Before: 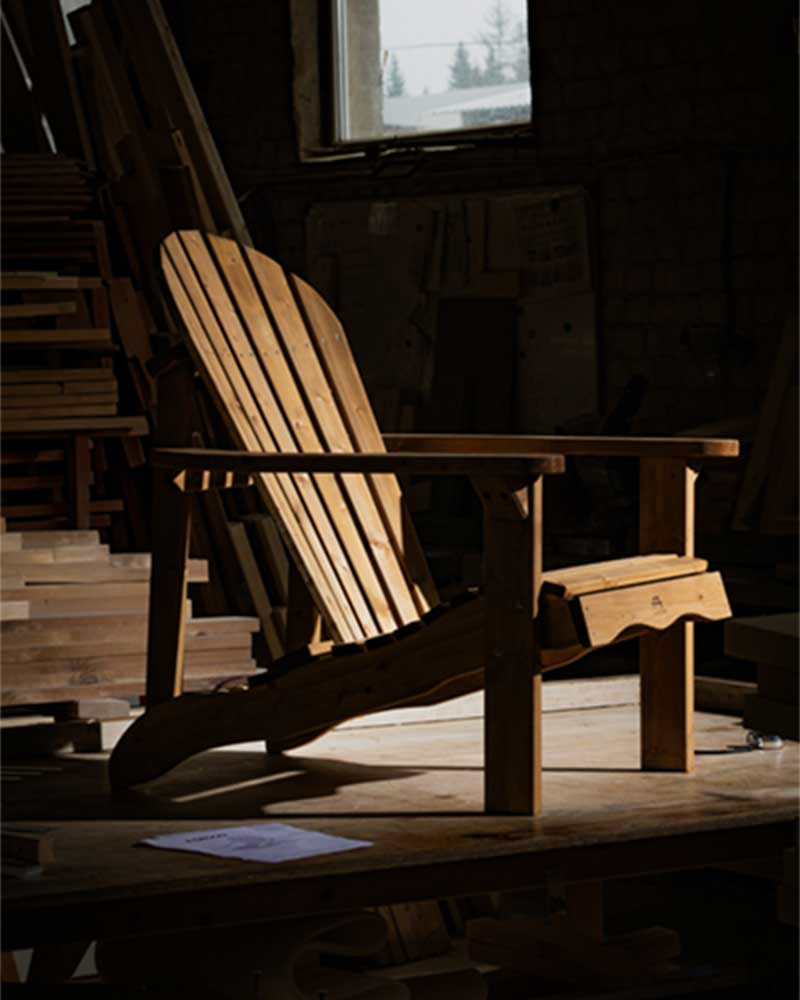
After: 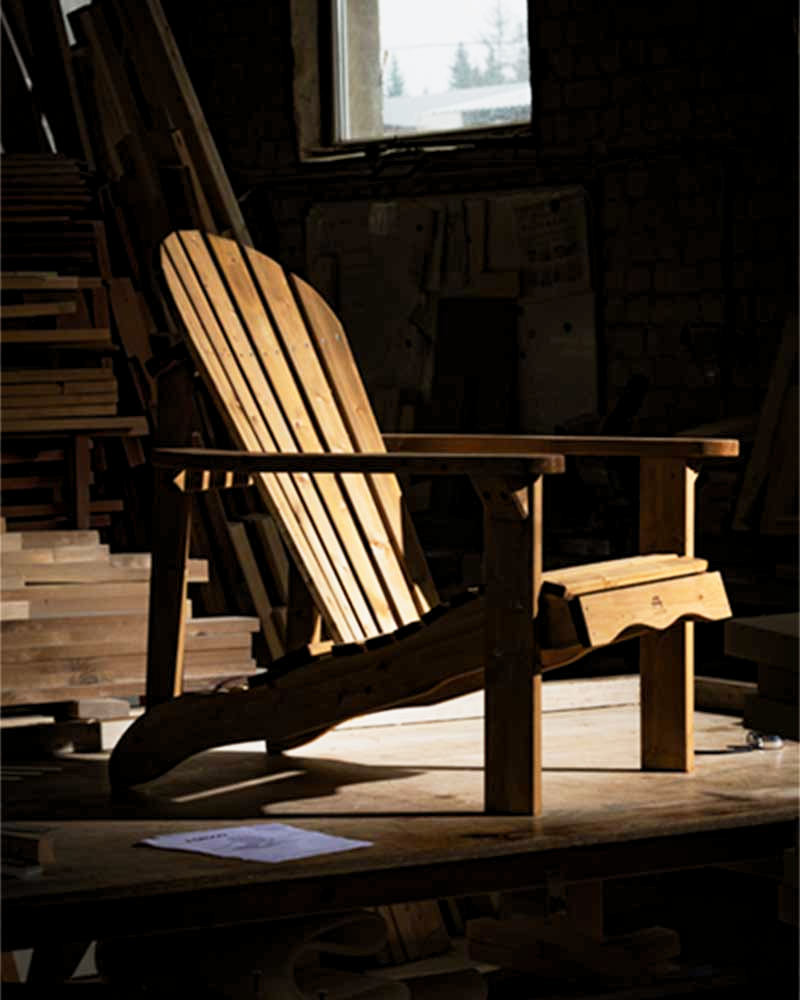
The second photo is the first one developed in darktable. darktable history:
base curve: curves: ch0 [(0, 0) (0.088, 0.125) (0.176, 0.251) (0.354, 0.501) (0.613, 0.749) (1, 0.877)], preserve colors none
levels: levels [0.016, 0.484, 0.953]
